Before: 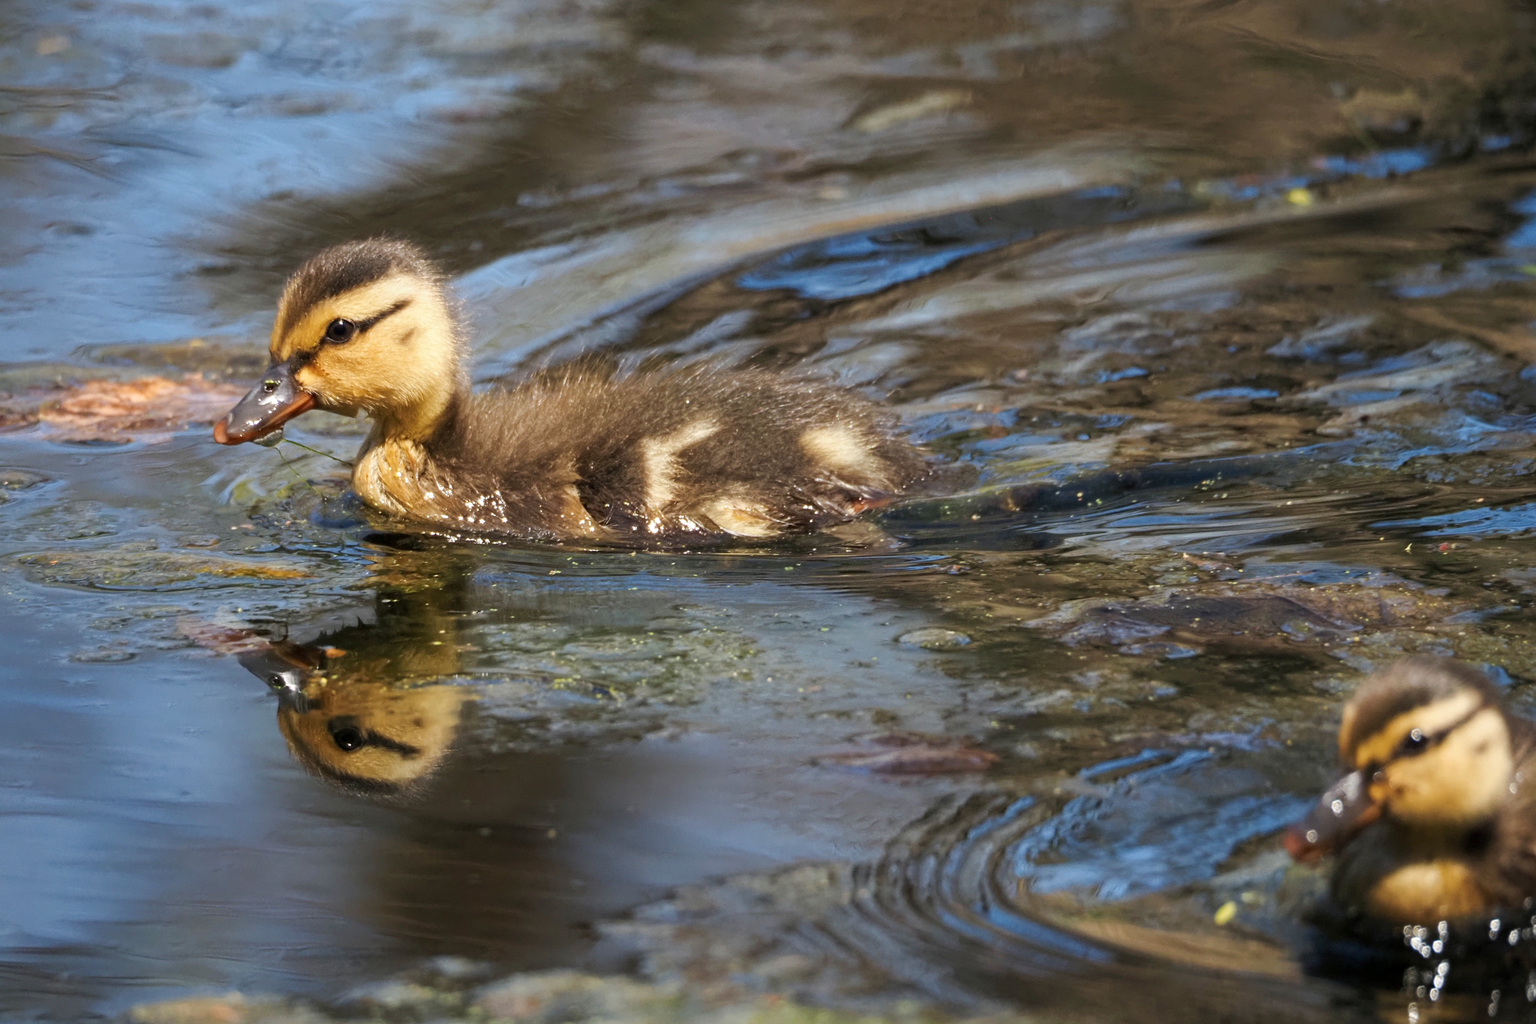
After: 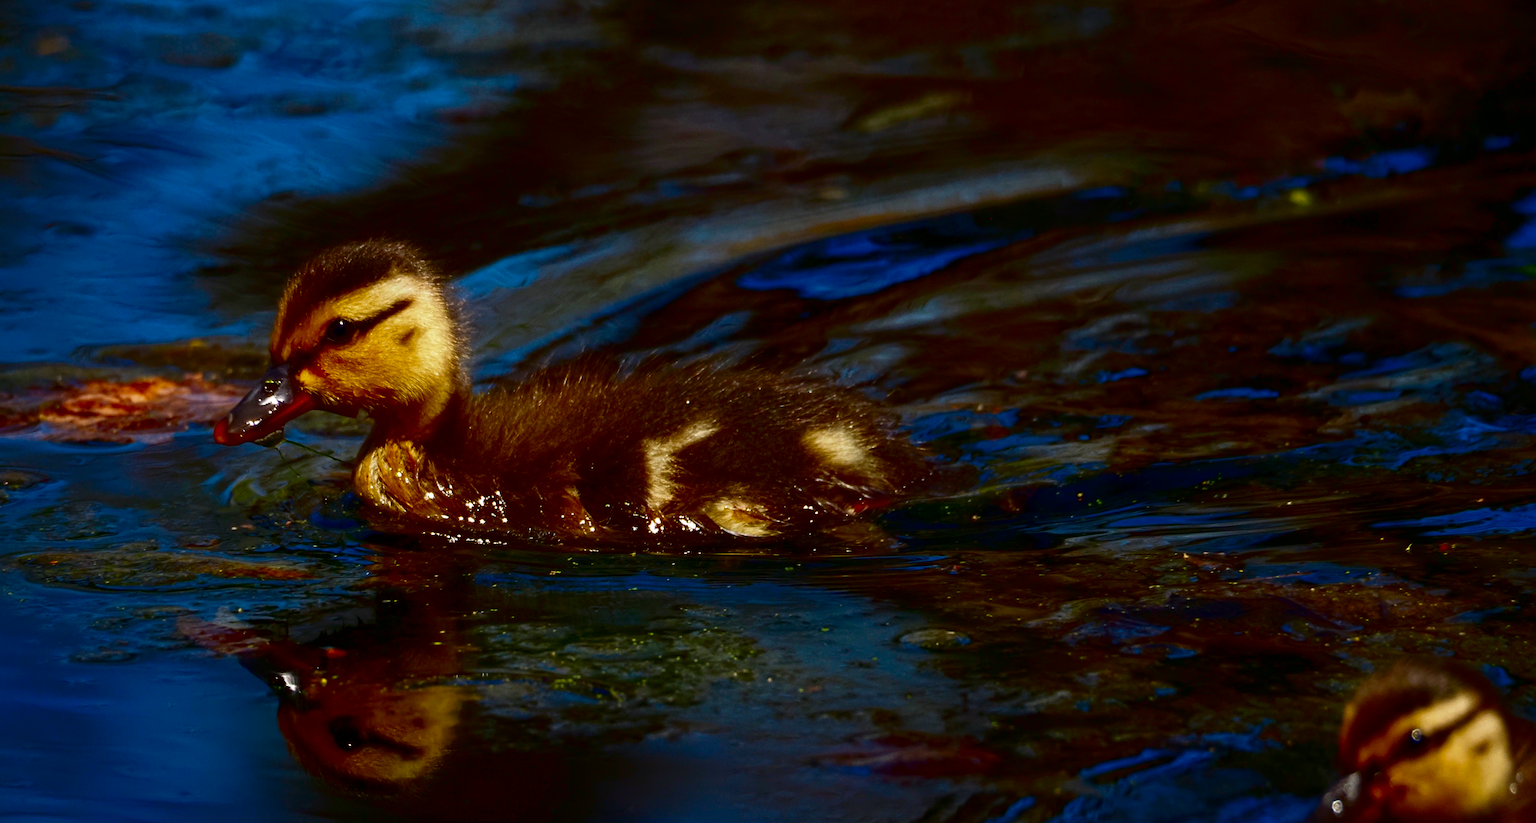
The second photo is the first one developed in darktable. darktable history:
contrast brightness saturation: brightness -0.984, saturation 0.982
crop: bottom 19.598%
